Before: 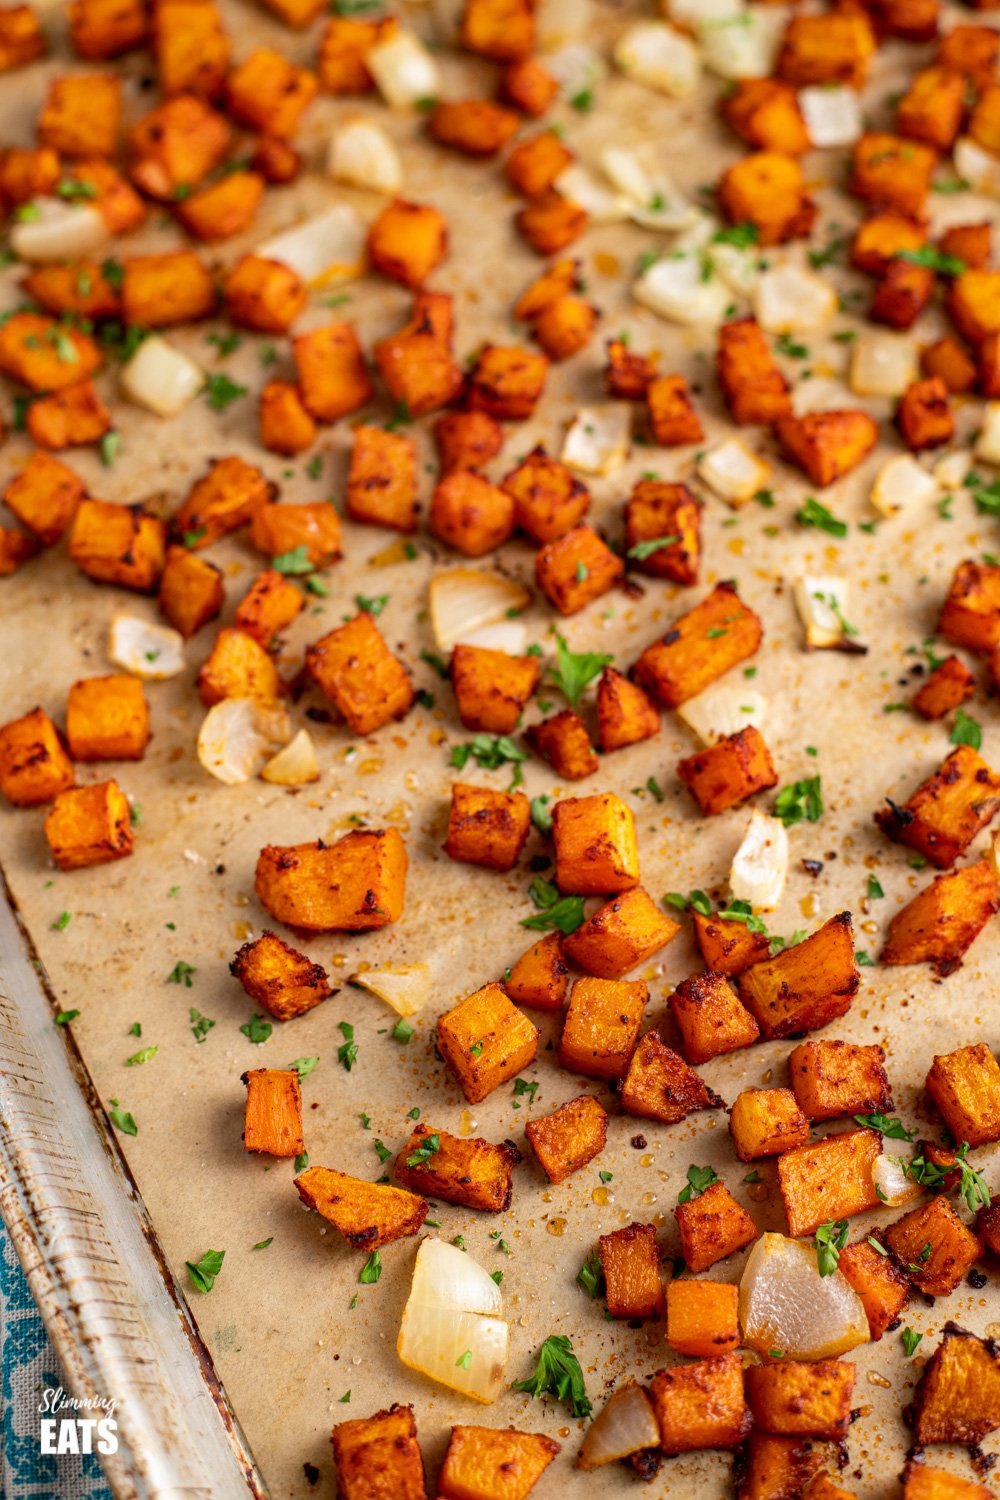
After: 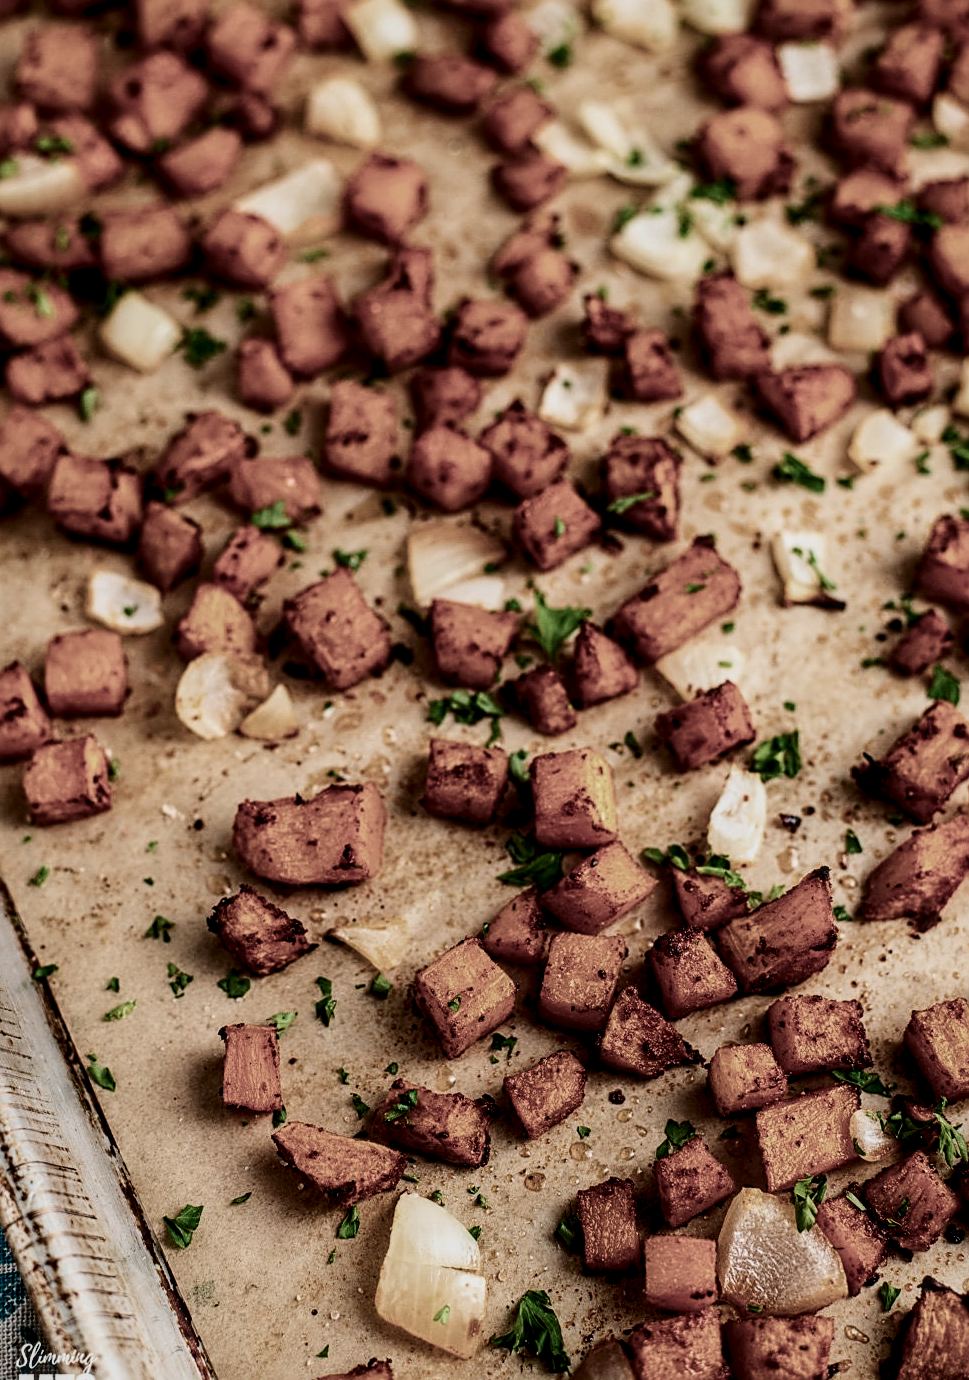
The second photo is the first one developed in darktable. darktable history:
contrast brightness saturation: contrast 0.245, brightness -0.225, saturation 0.142
sharpen: on, module defaults
crop: left 2.289%, top 3.047%, right 0.779%, bottom 4.95%
exposure: exposure -0.04 EV, compensate highlight preservation false
local contrast: on, module defaults
color balance rgb: shadows lift › chroma 0.979%, shadows lift › hue 111.79°, perceptual saturation grading › global saturation 19.434%, global vibrance 16.142%, saturation formula JzAzBz (2021)
tone equalizer: on, module defaults
filmic rgb: black relative exposure -5.03 EV, white relative exposure 3.98 EV, hardness 2.88, contrast 1.094, highlights saturation mix -21.23%, color science v4 (2020)
